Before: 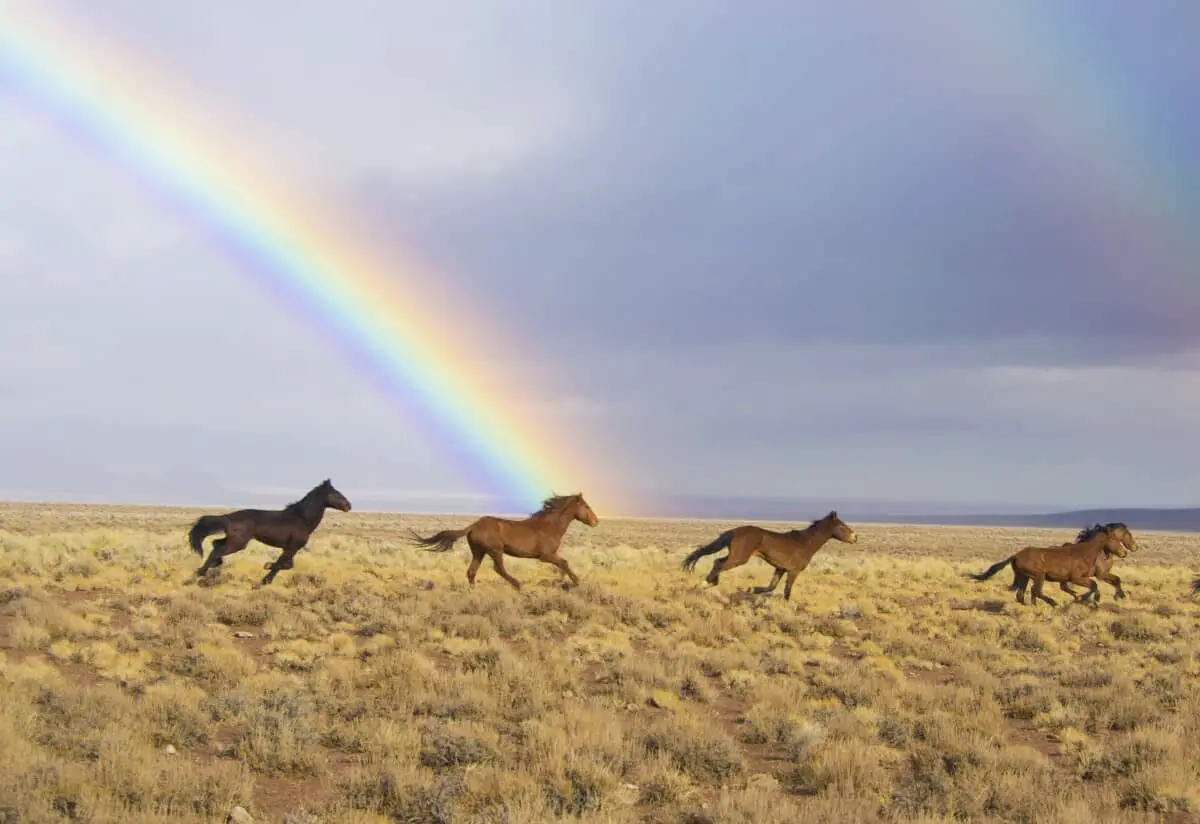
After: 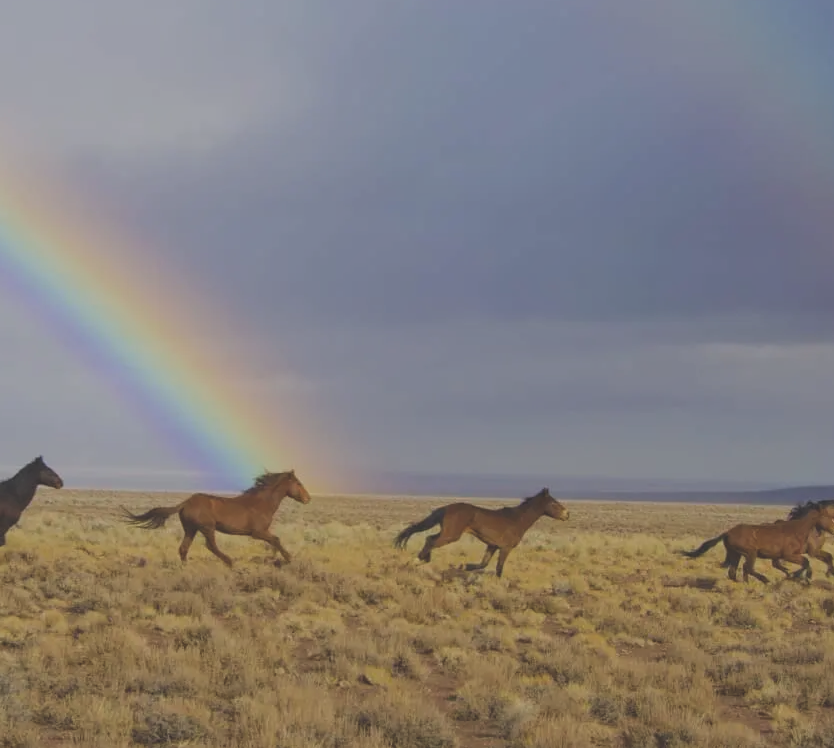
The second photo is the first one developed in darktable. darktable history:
crop and rotate: left 24.034%, top 2.838%, right 6.406%, bottom 6.299%
tone equalizer: -8 EV 0.25 EV, -7 EV 0.417 EV, -6 EV 0.417 EV, -5 EV 0.25 EV, -3 EV -0.25 EV, -2 EV -0.417 EV, -1 EV -0.417 EV, +0 EV -0.25 EV, edges refinement/feathering 500, mask exposure compensation -1.57 EV, preserve details guided filter
exposure: black level correction -0.036, exposure -0.497 EV, compensate highlight preservation false
vibrance: on, module defaults
